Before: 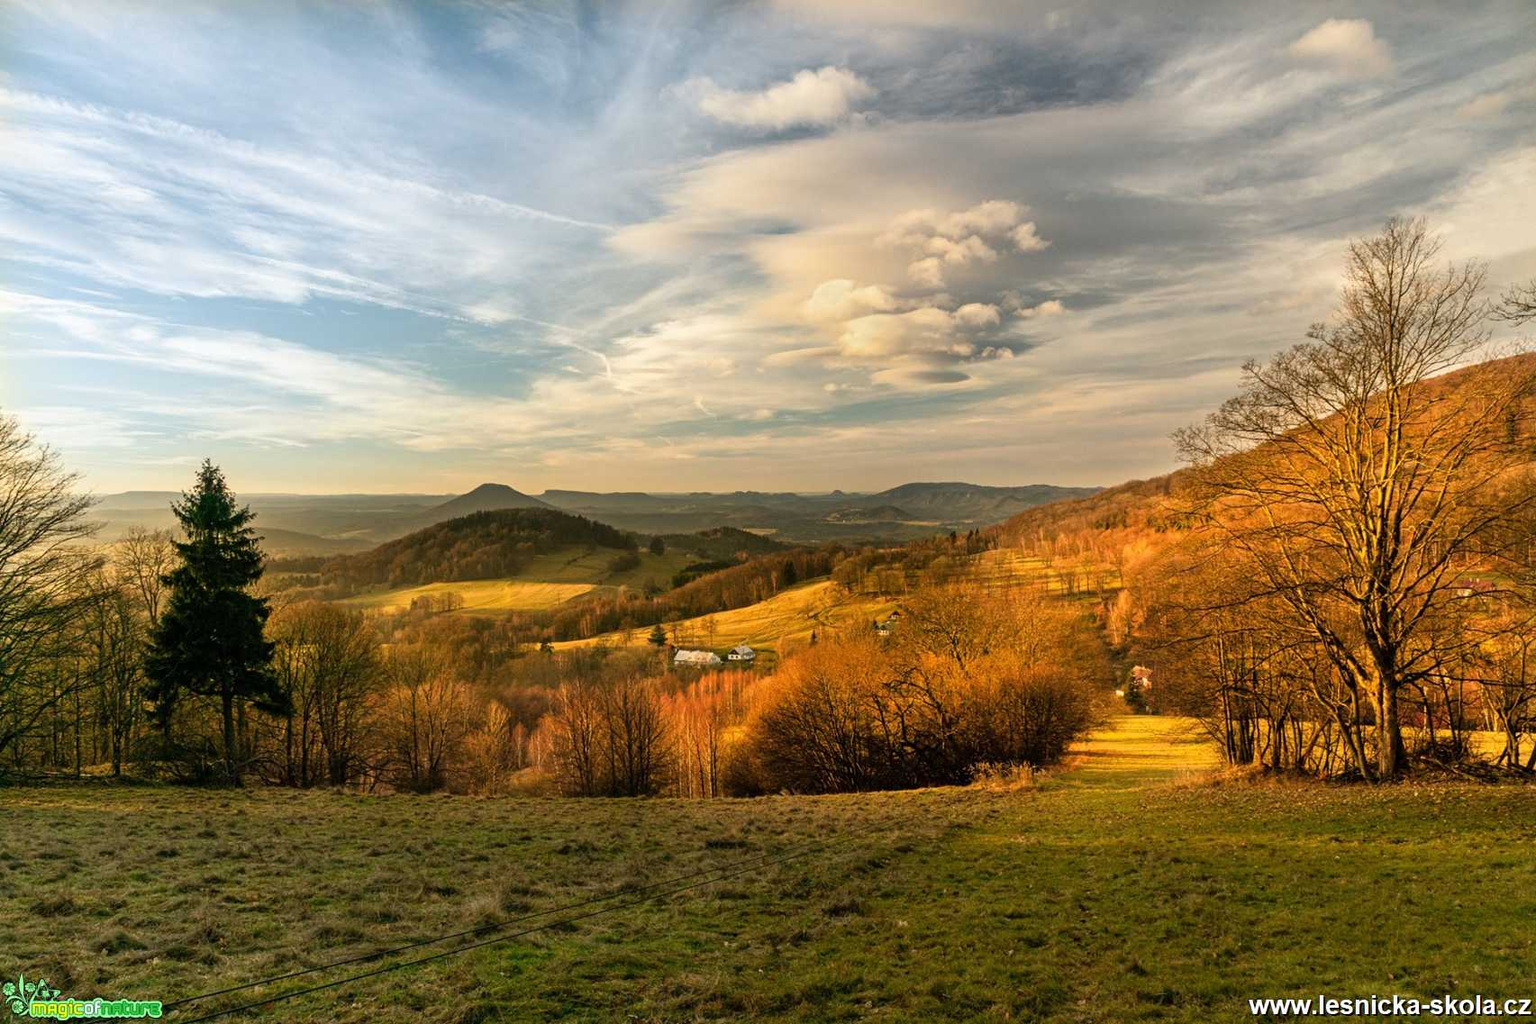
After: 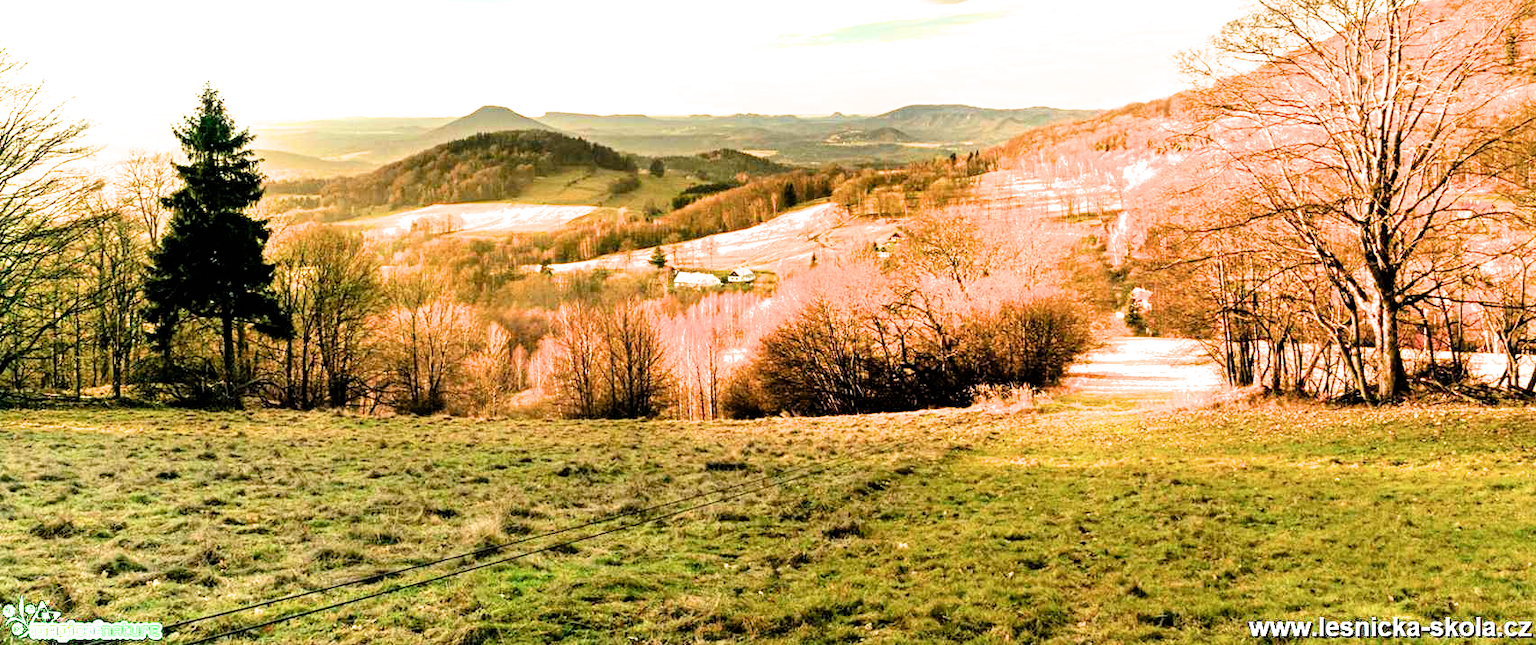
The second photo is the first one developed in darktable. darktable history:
crop and rotate: top 36.97%
color balance rgb: power › luminance -14.811%, perceptual saturation grading › global saturation 0.152%, perceptual saturation grading › highlights -14.695%, perceptual saturation grading › shadows 24.71%, global vibrance 20%
exposure: black level correction 0, exposure 2.428 EV, compensate highlight preservation false
filmic rgb: black relative exposure -5.11 EV, white relative exposure 3.95 EV, threshold 5.94 EV, hardness 2.9, contrast 1.202, color science v6 (2022), enable highlight reconstruction true
